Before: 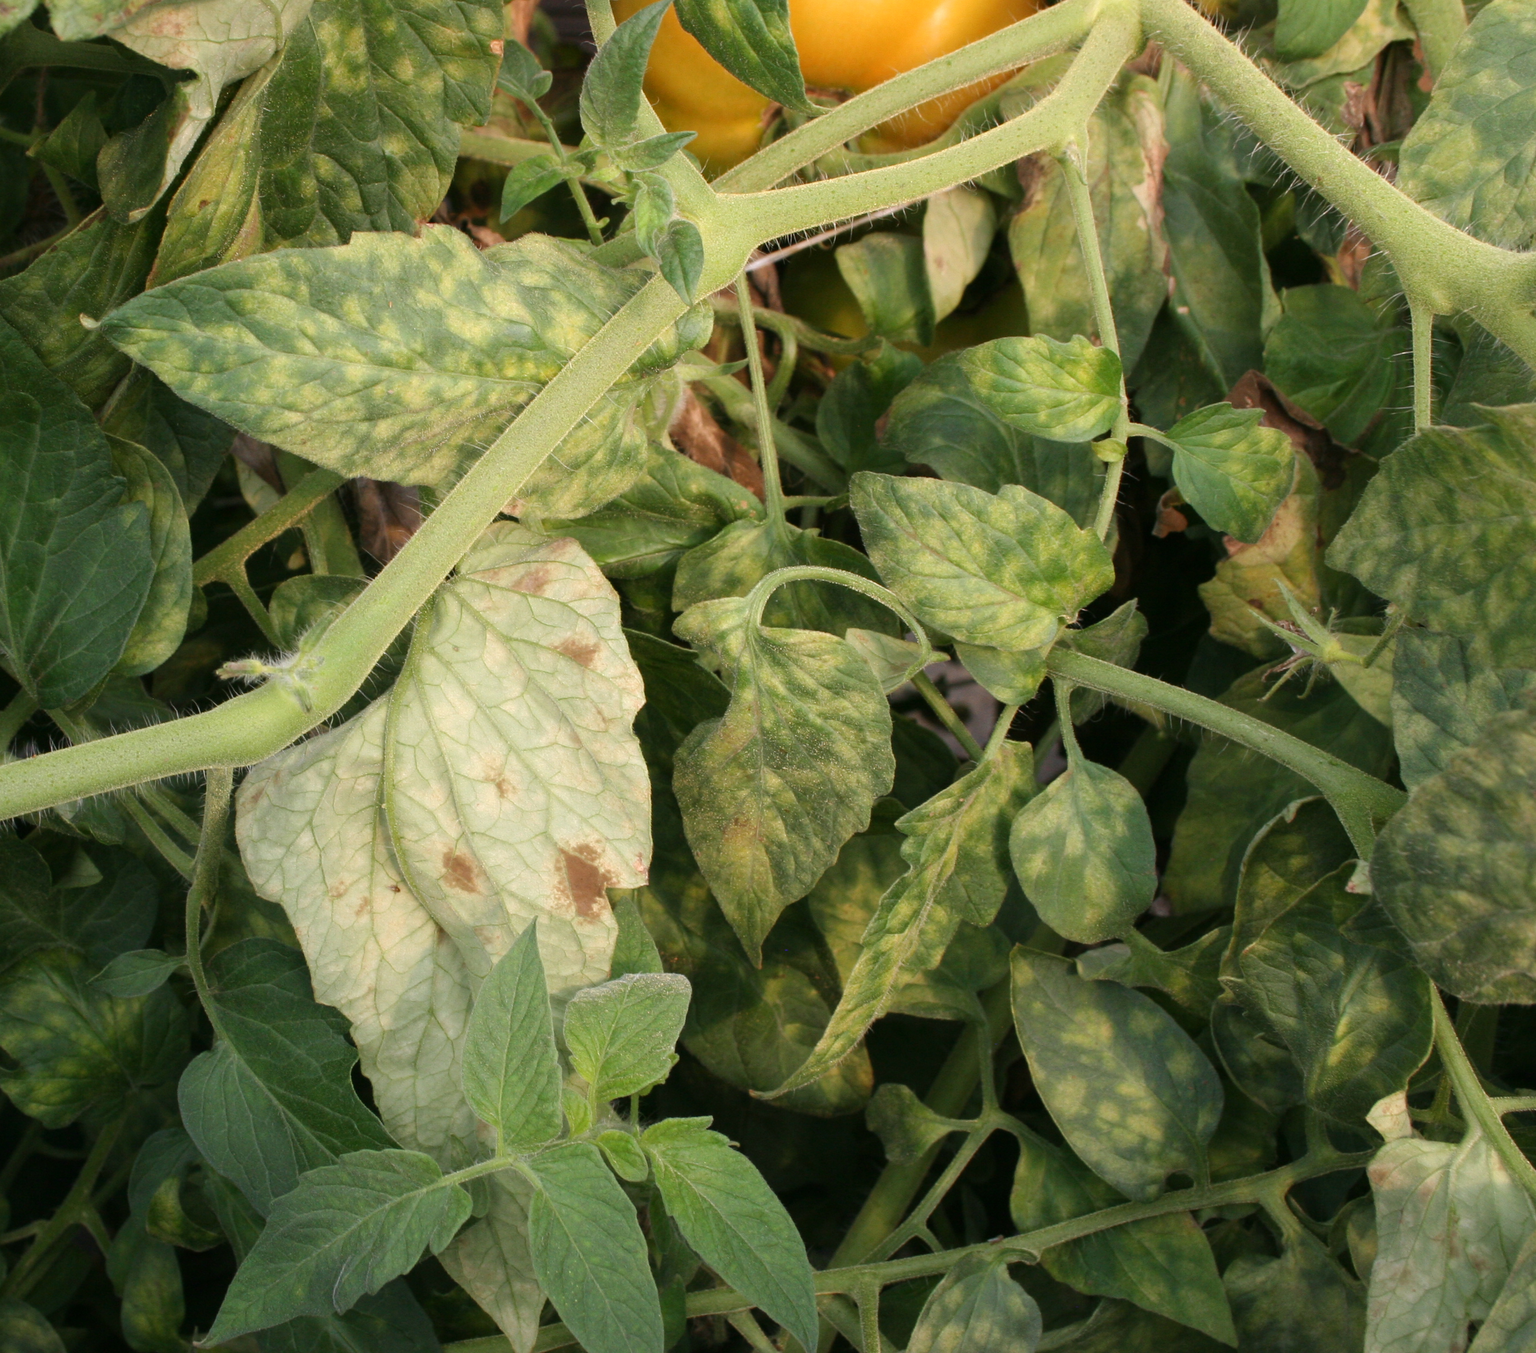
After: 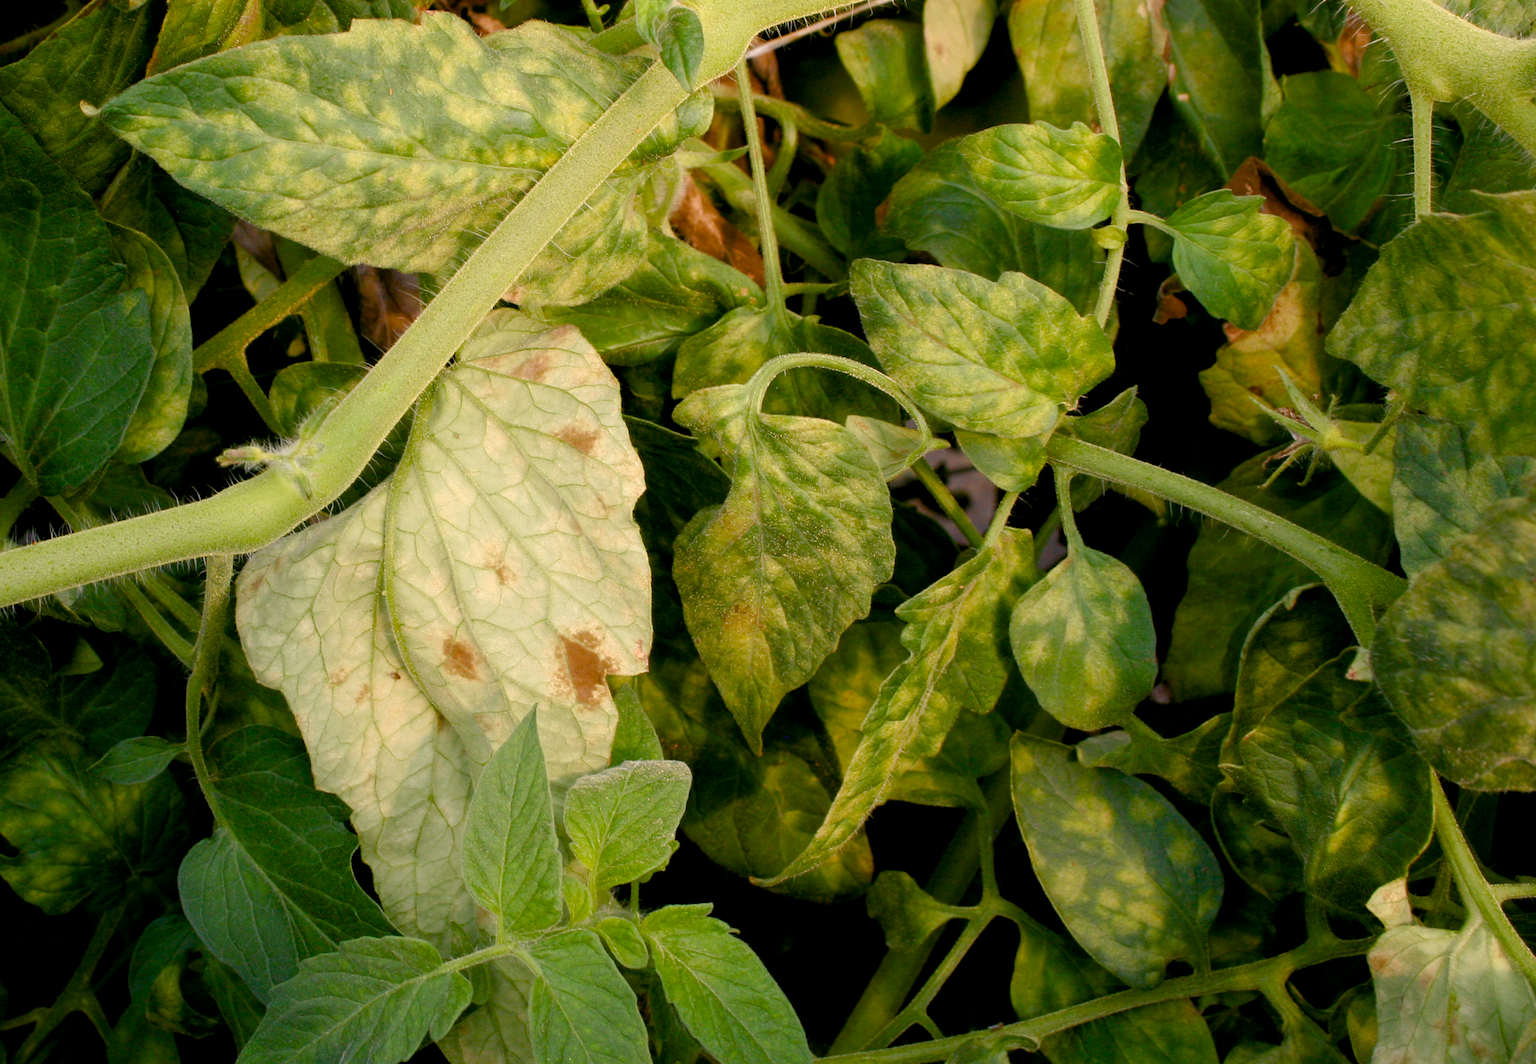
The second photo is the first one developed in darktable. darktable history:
crop and rotate: top 15.774%, bottom 5.506%
color balance rgb: shadows lift › chroma 3%, shadows lift › hue 280.8°, power › hue 330°, highlights gain › chroma 3%, highlights gain › hue 75.6°, global offset › luminance -1%, perceptual saturation grading › global saturation 20%, perceptual saturation grading › highlights -25%, perceptual saturation grading › shadows 50%, global vibrance 20%
